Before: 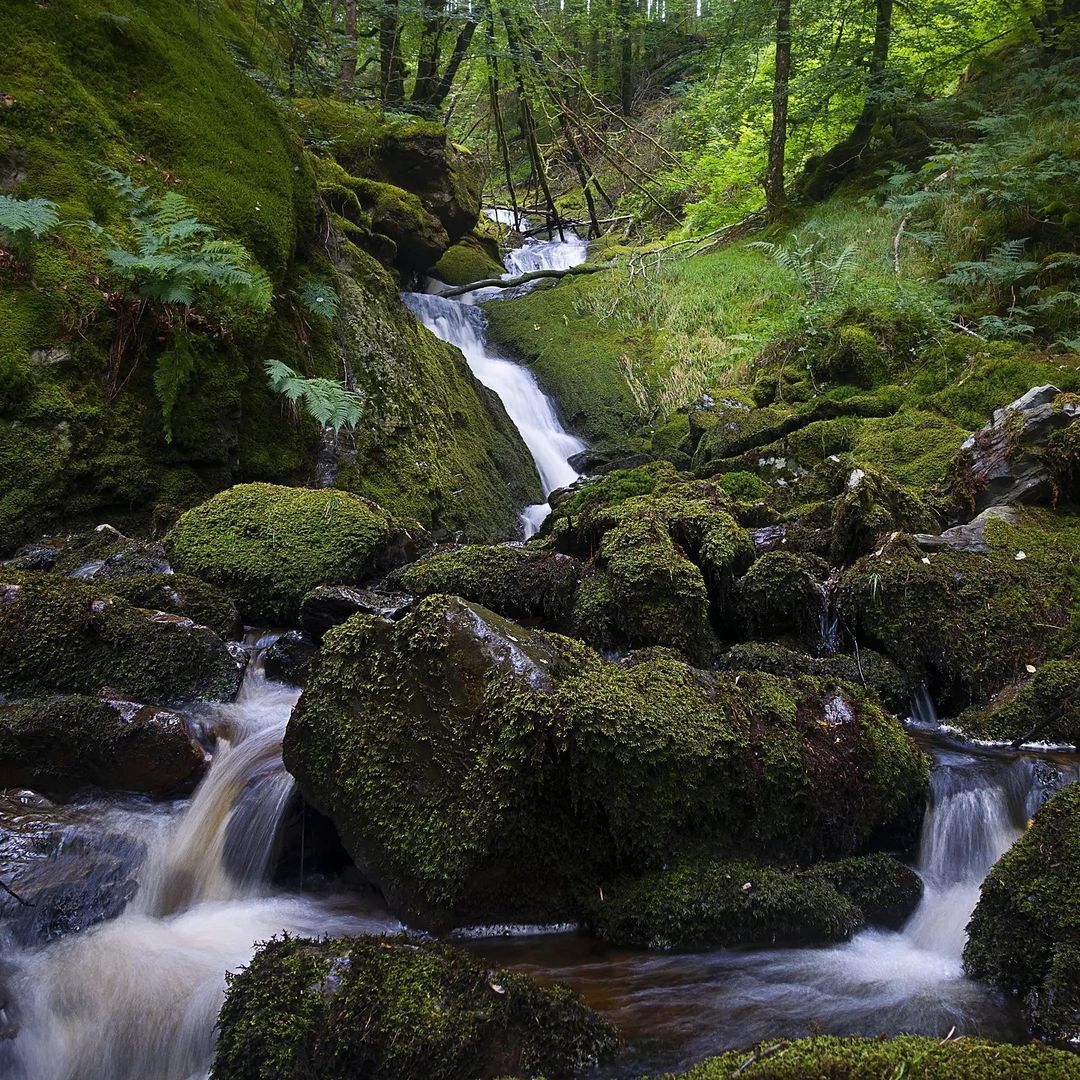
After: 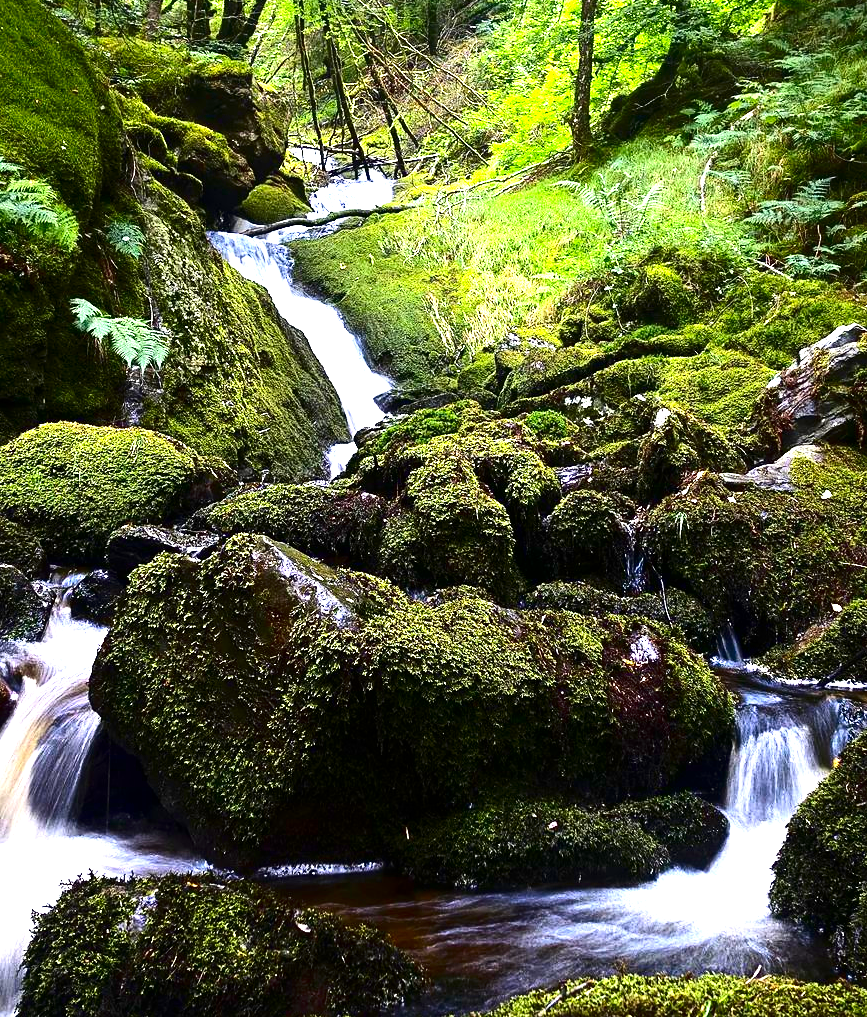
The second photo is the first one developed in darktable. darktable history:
contrast brightness saturation: contrast 0.223, brightness -0.182, saturation 0.242
exposure: exposure 1 EV, compensate highlight preservation false
tone equalizer: -8 EV -1.07 EV, -7 EV -1.04 EV, -6 EV -0.834 EV, -5 EV -0.542 EV, -3 EV 0.6 EV, -2 EV 0.864 EV, -1 EV 1.01 EV, +0 EV 1.08 EV, smoothing diameter 24.9%, edges refinement/feathering 12.96, preserve details guided filter
crop and rotate: left 17.986%, top 5.796%, right 1.711%
